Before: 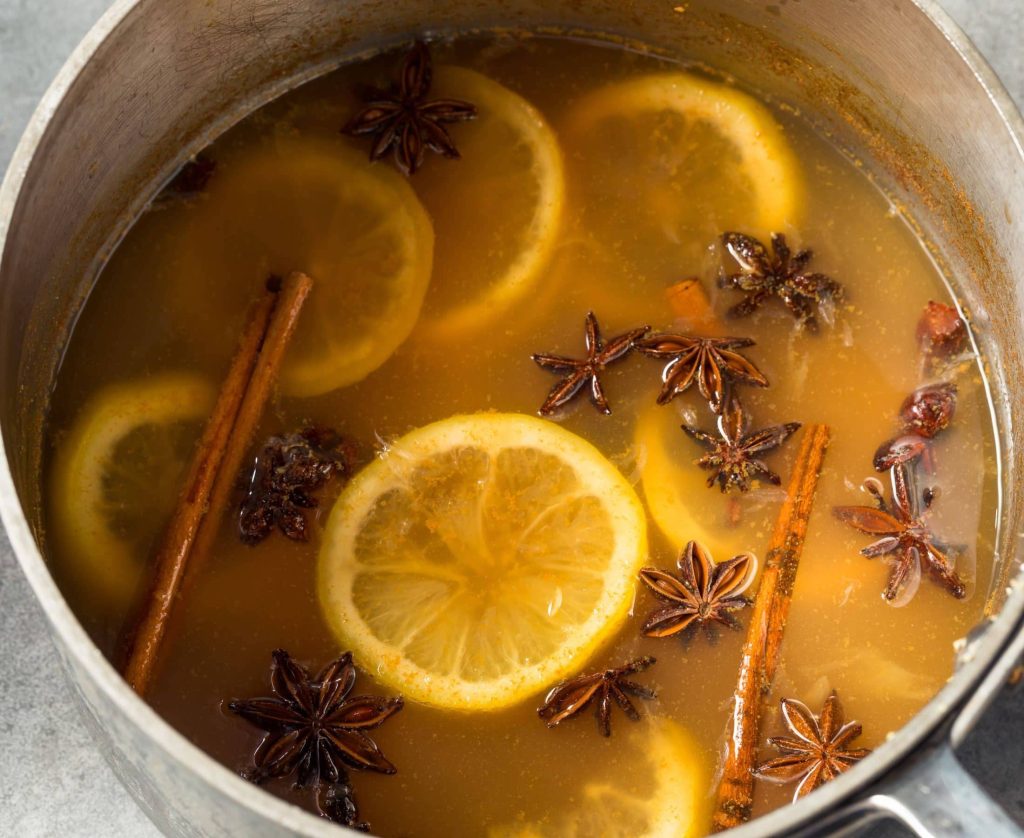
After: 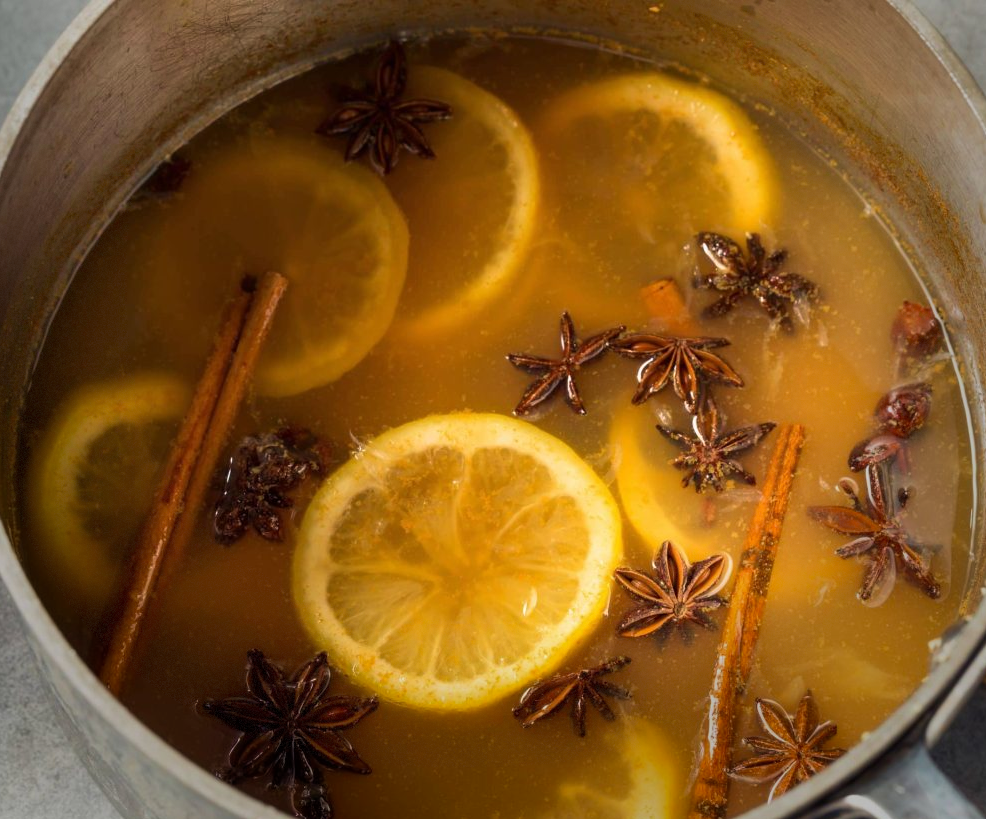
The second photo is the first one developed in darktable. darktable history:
vignetting: fall-off start 68.33%, fall-off radius 30%, saturation 0.042, center (-0.066, -0.311), width/height ratio 0.992, shape 0.85, dithering 8-bit output
velvia: on, module defaults
crop and rotate: left 2.536%, right 1.107%, bottom 2.246%
